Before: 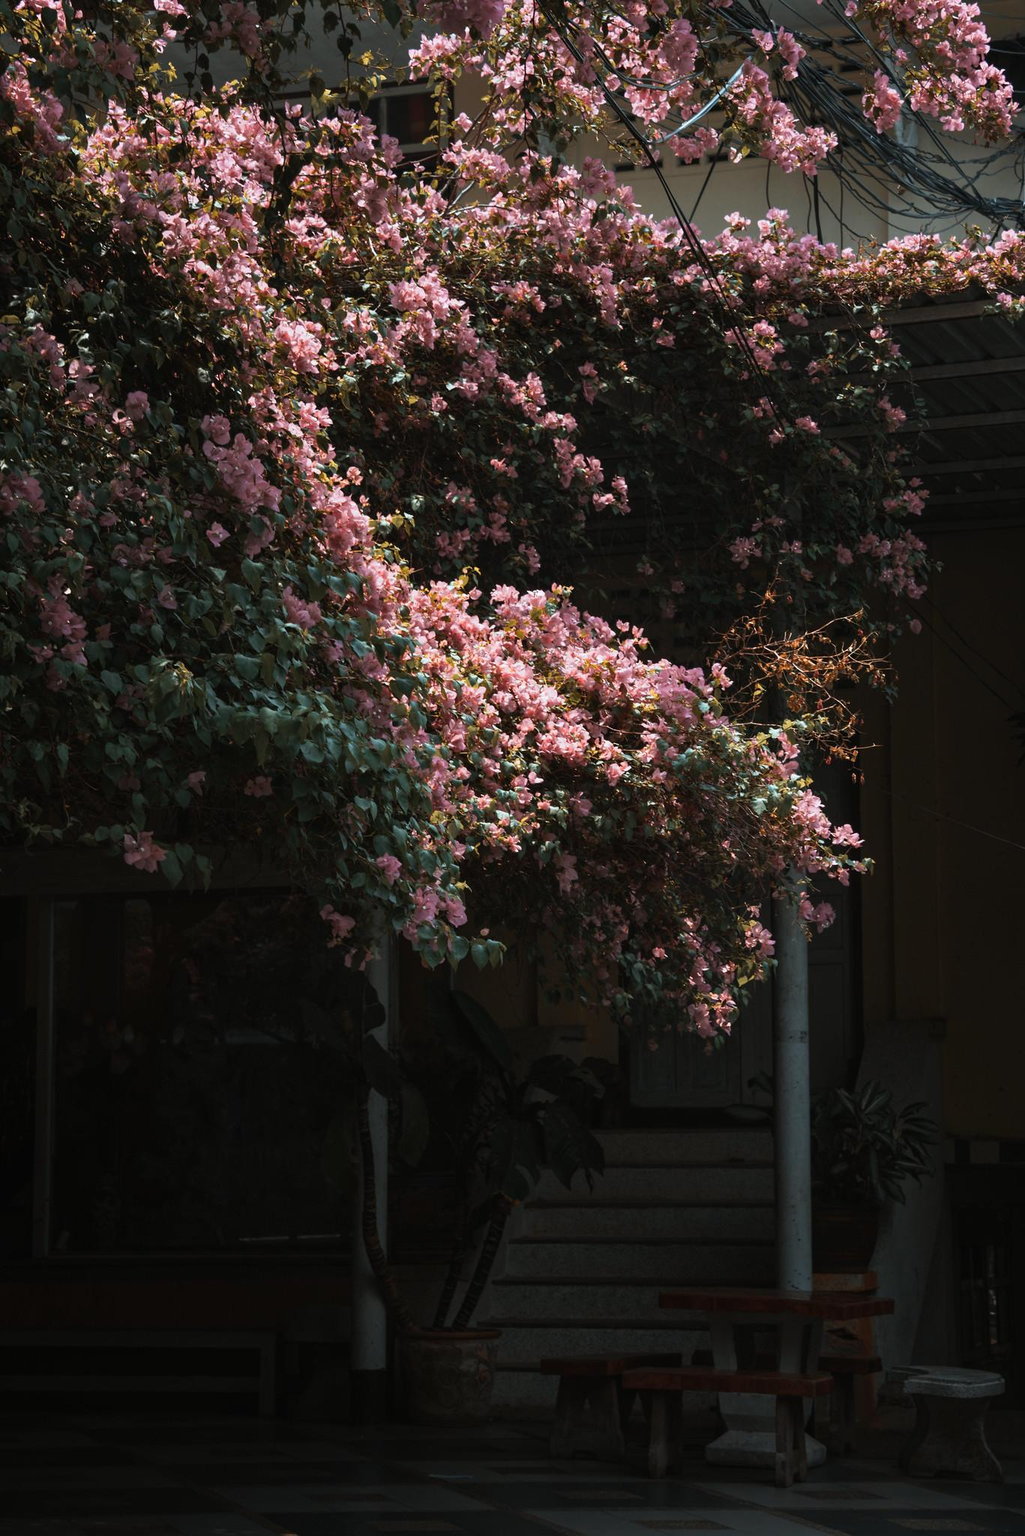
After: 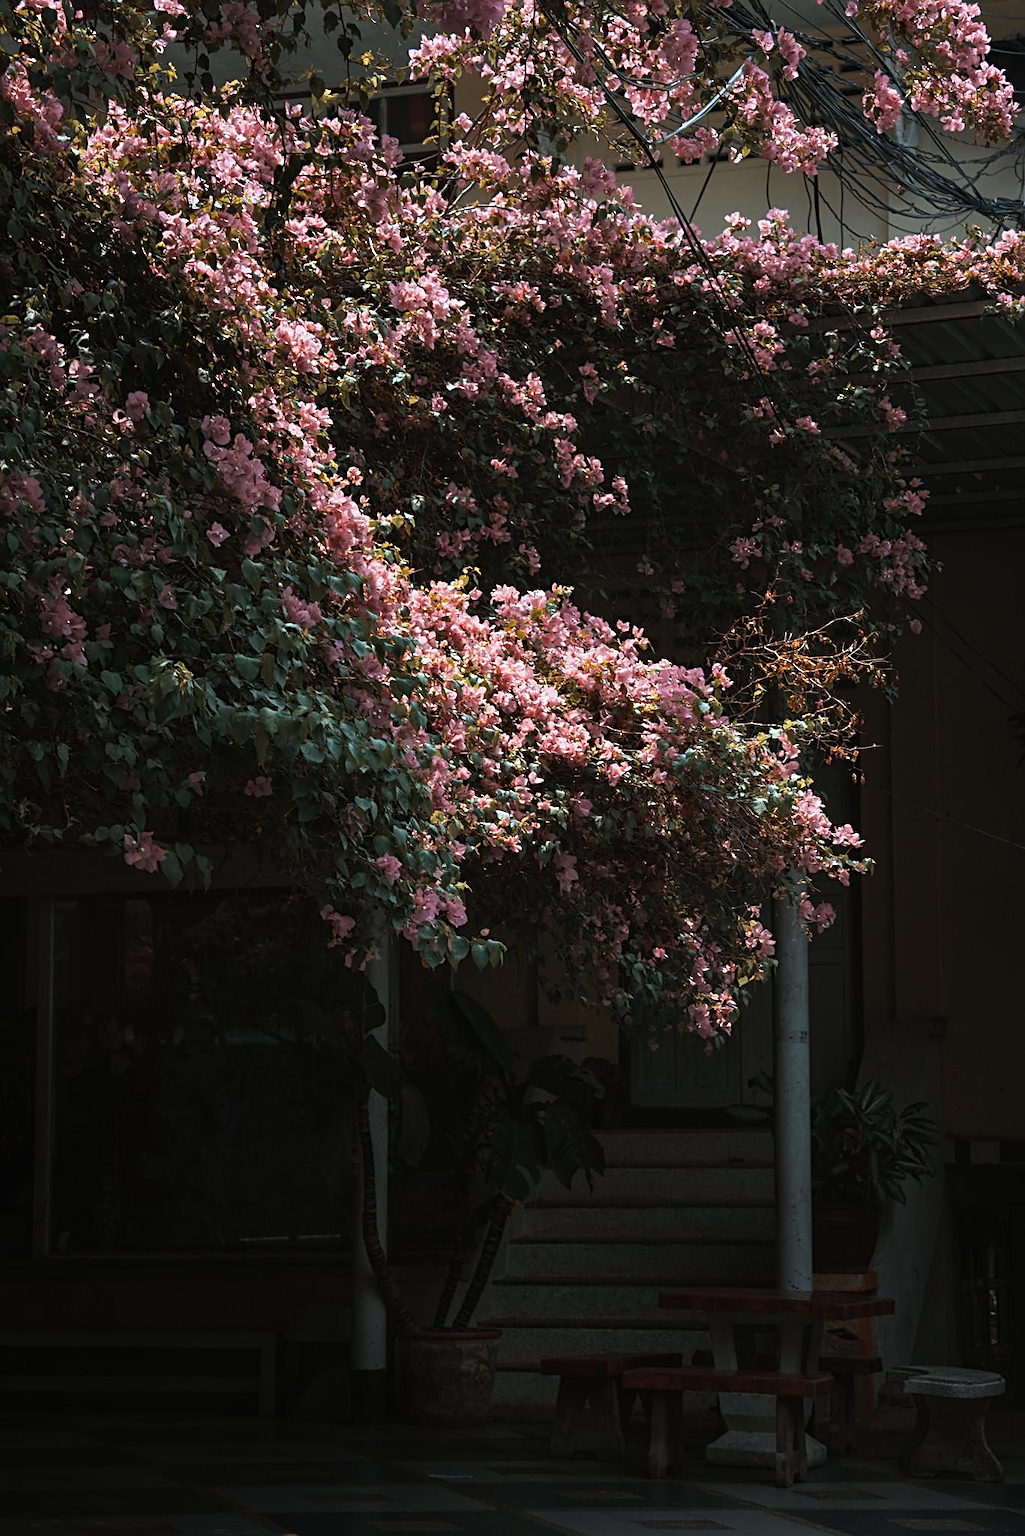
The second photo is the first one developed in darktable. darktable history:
sharpen: radius 2.723
